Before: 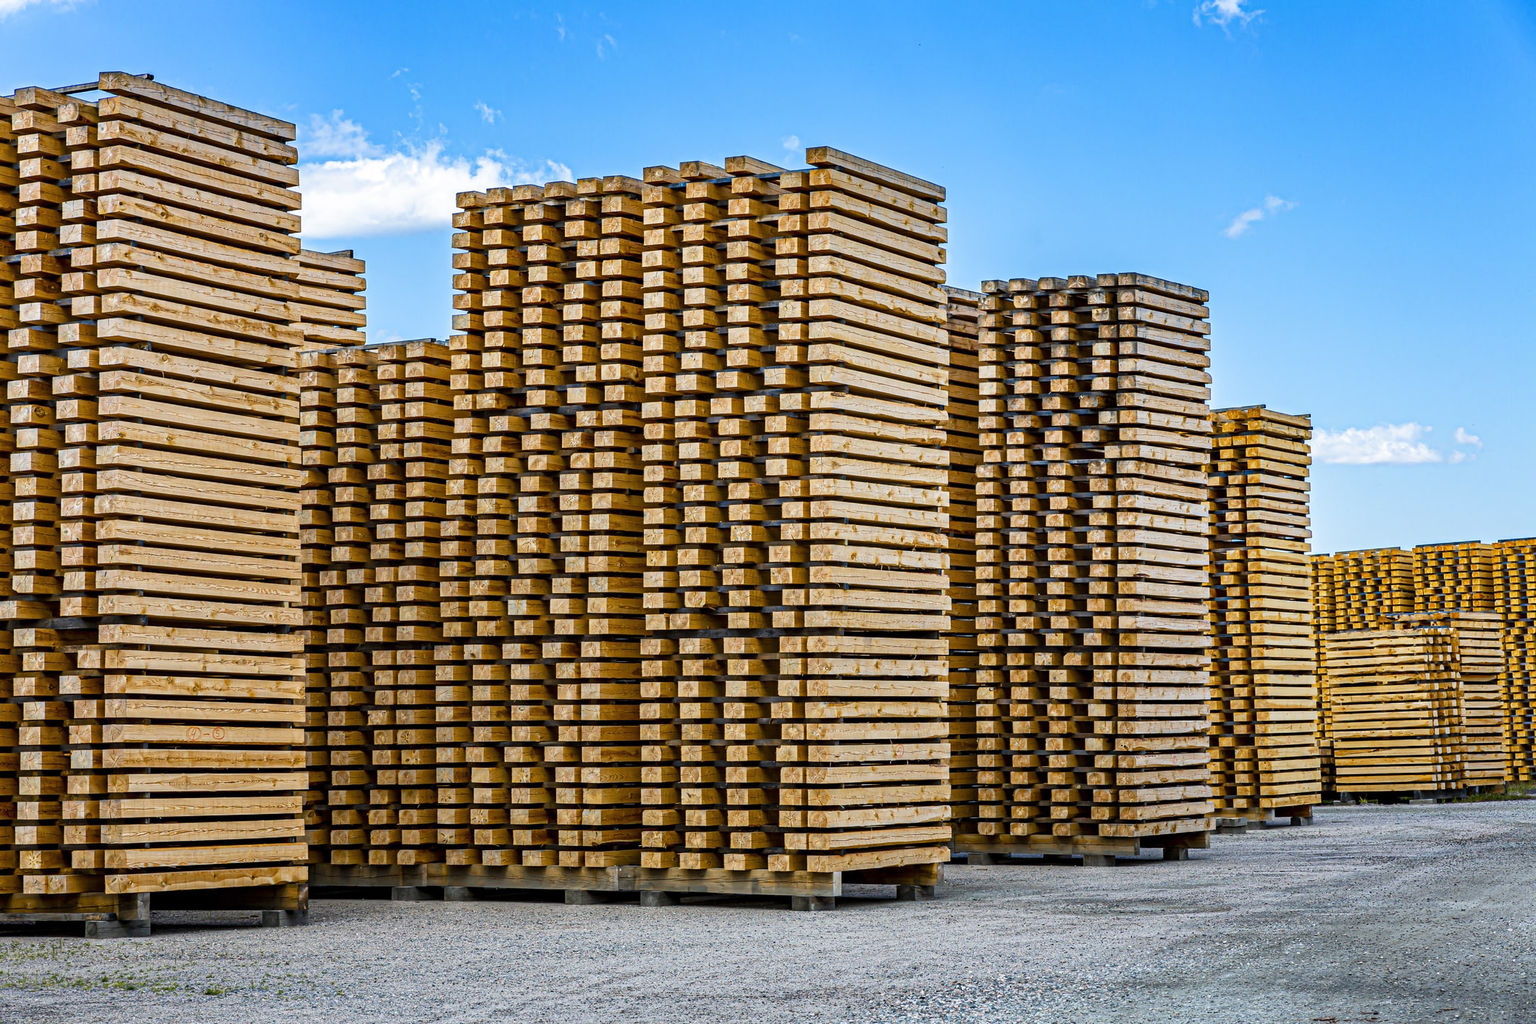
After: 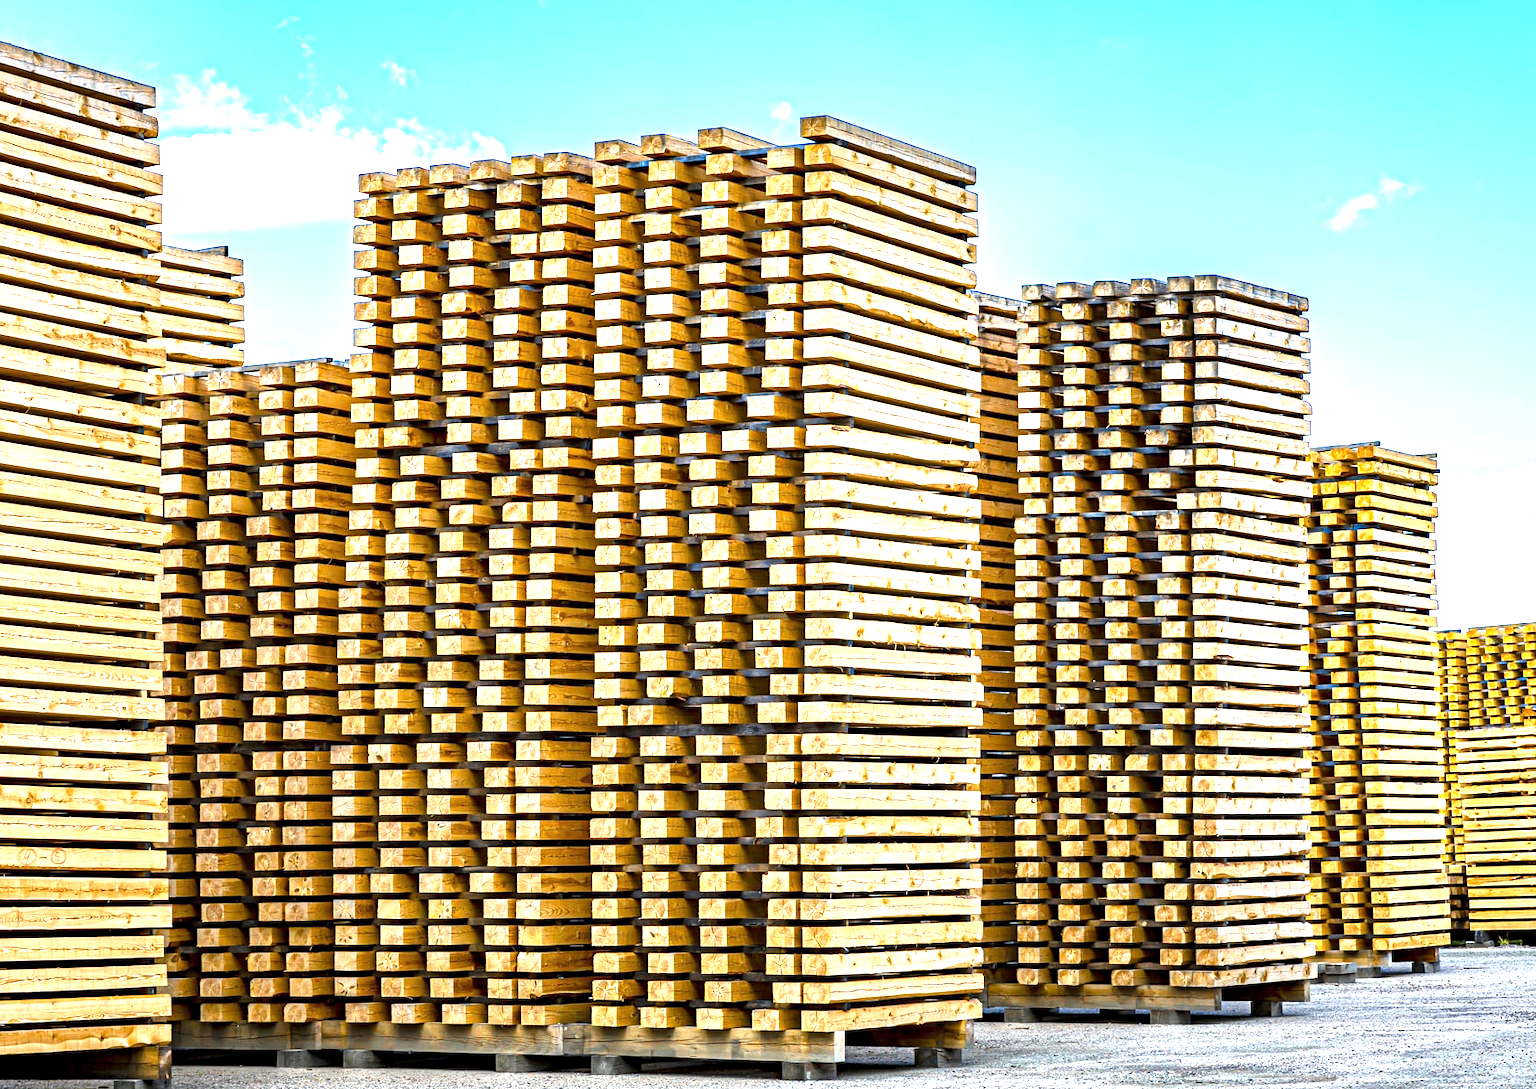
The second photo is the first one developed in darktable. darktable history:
exposure: black level correction 0.001, exposure 1.398 EV, compensate exposure bias true, compensate highlight preservation false
crop: left 11.225%, top 5.381%, right 9.565%, bottom 10.314%
